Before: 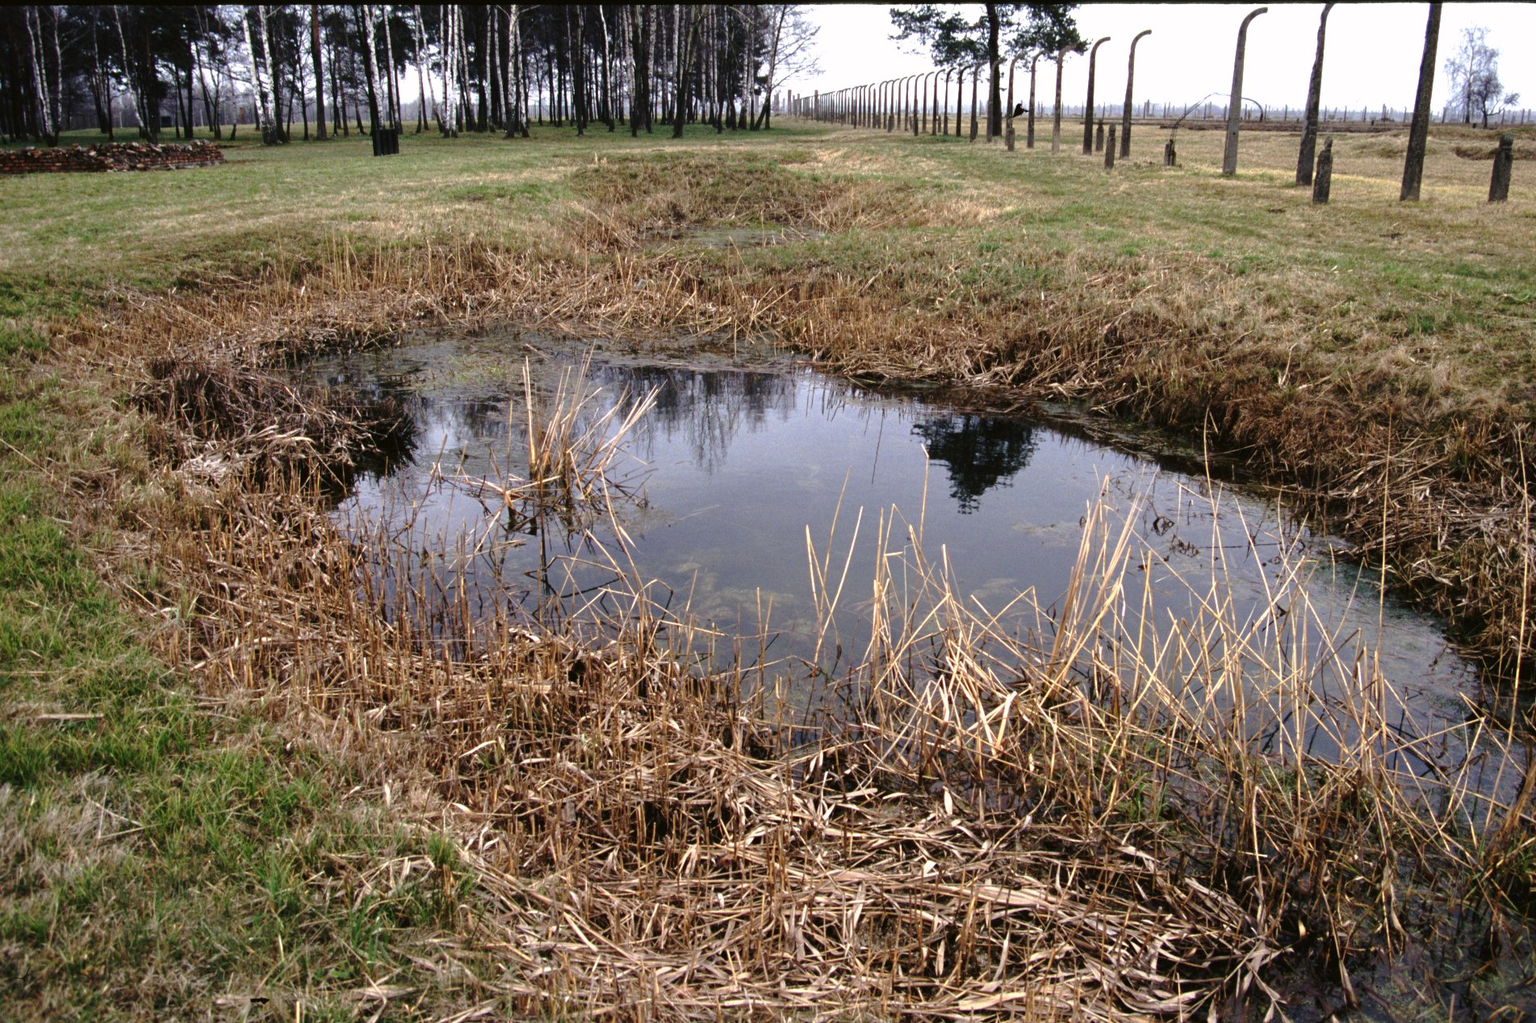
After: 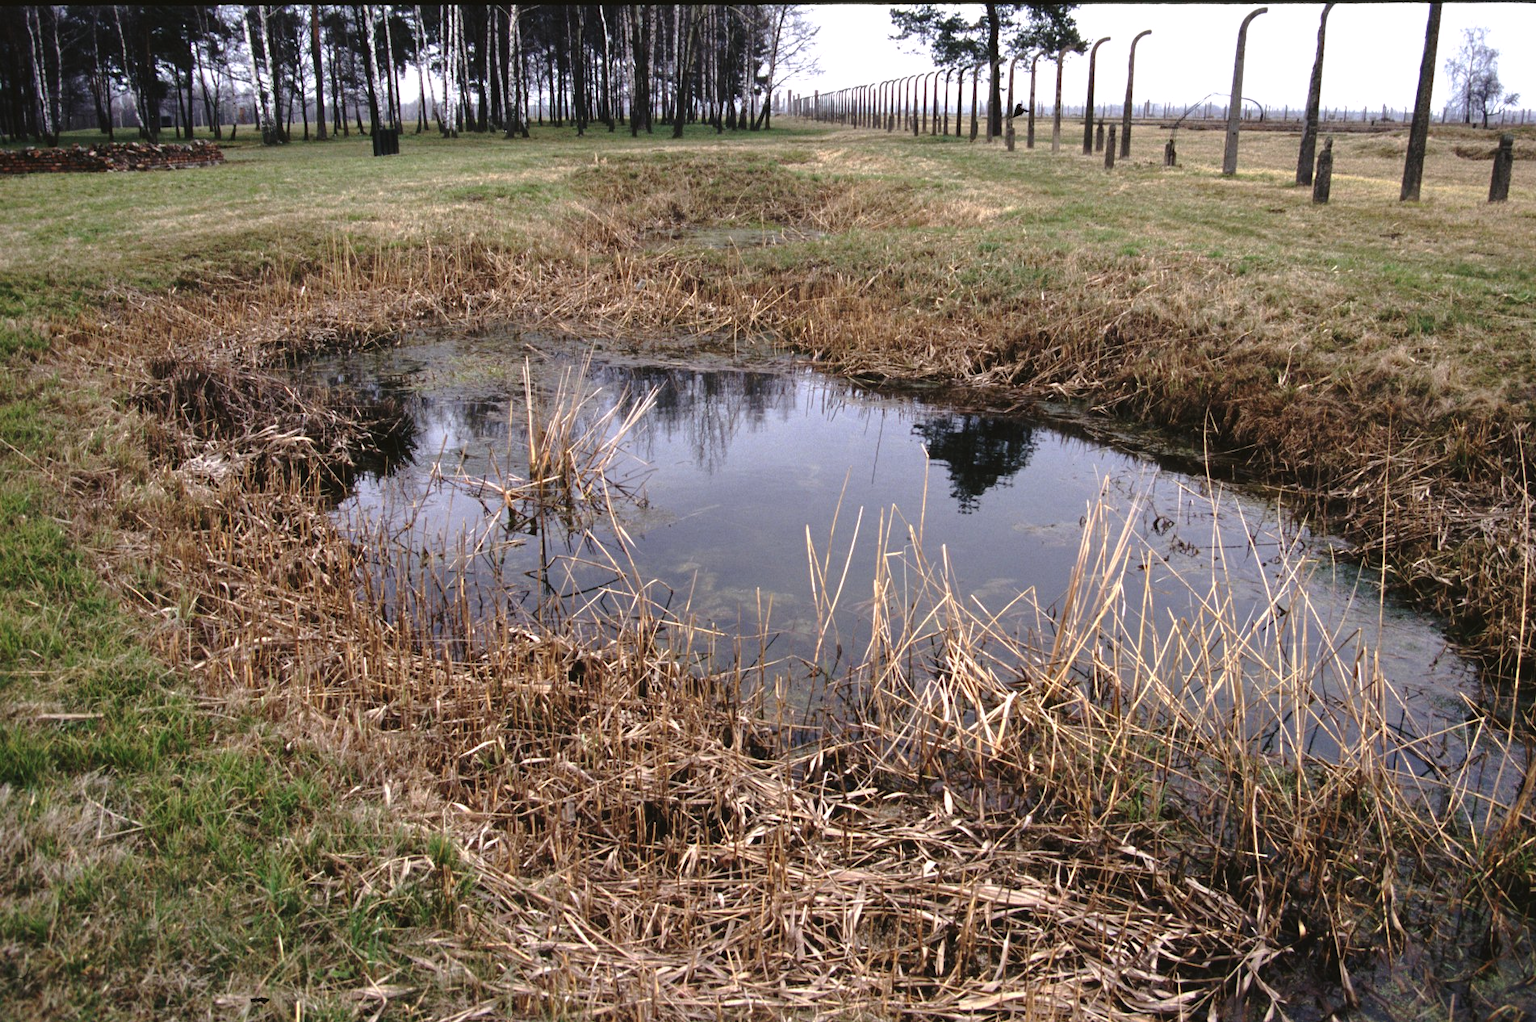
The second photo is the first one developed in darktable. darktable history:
exposure: black level correction -0.003, exposure 0.04 EV, compensate highlight preservation false
contrast brightness saturation: saturation -0.05
white balance: red 1.009, blue 1.027
